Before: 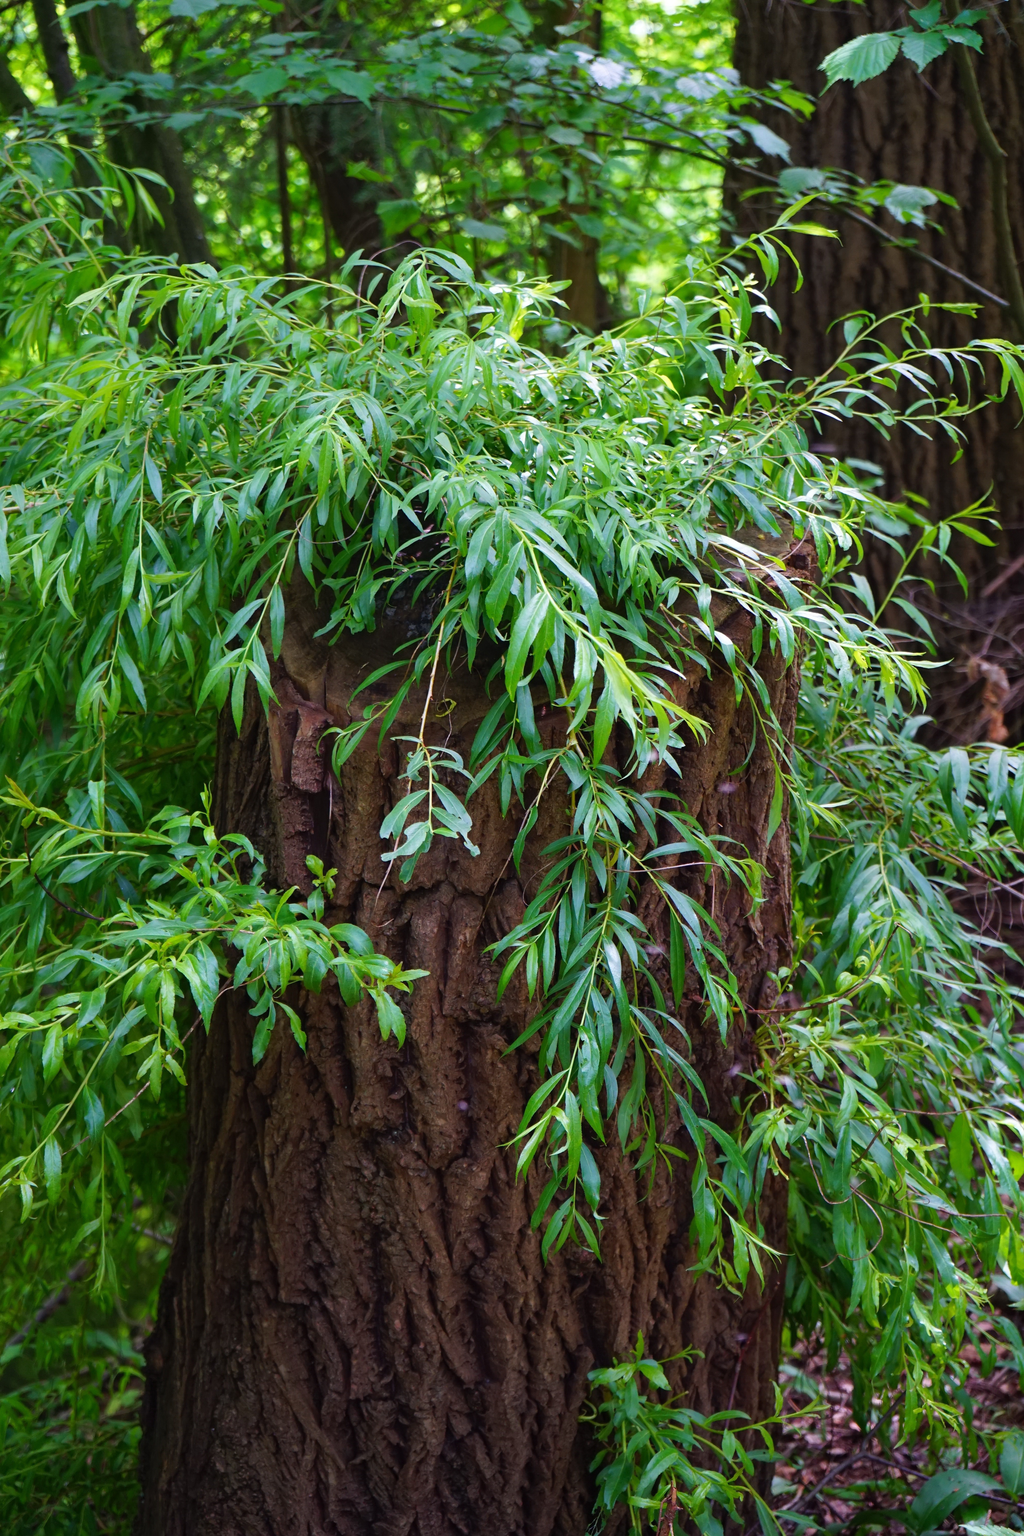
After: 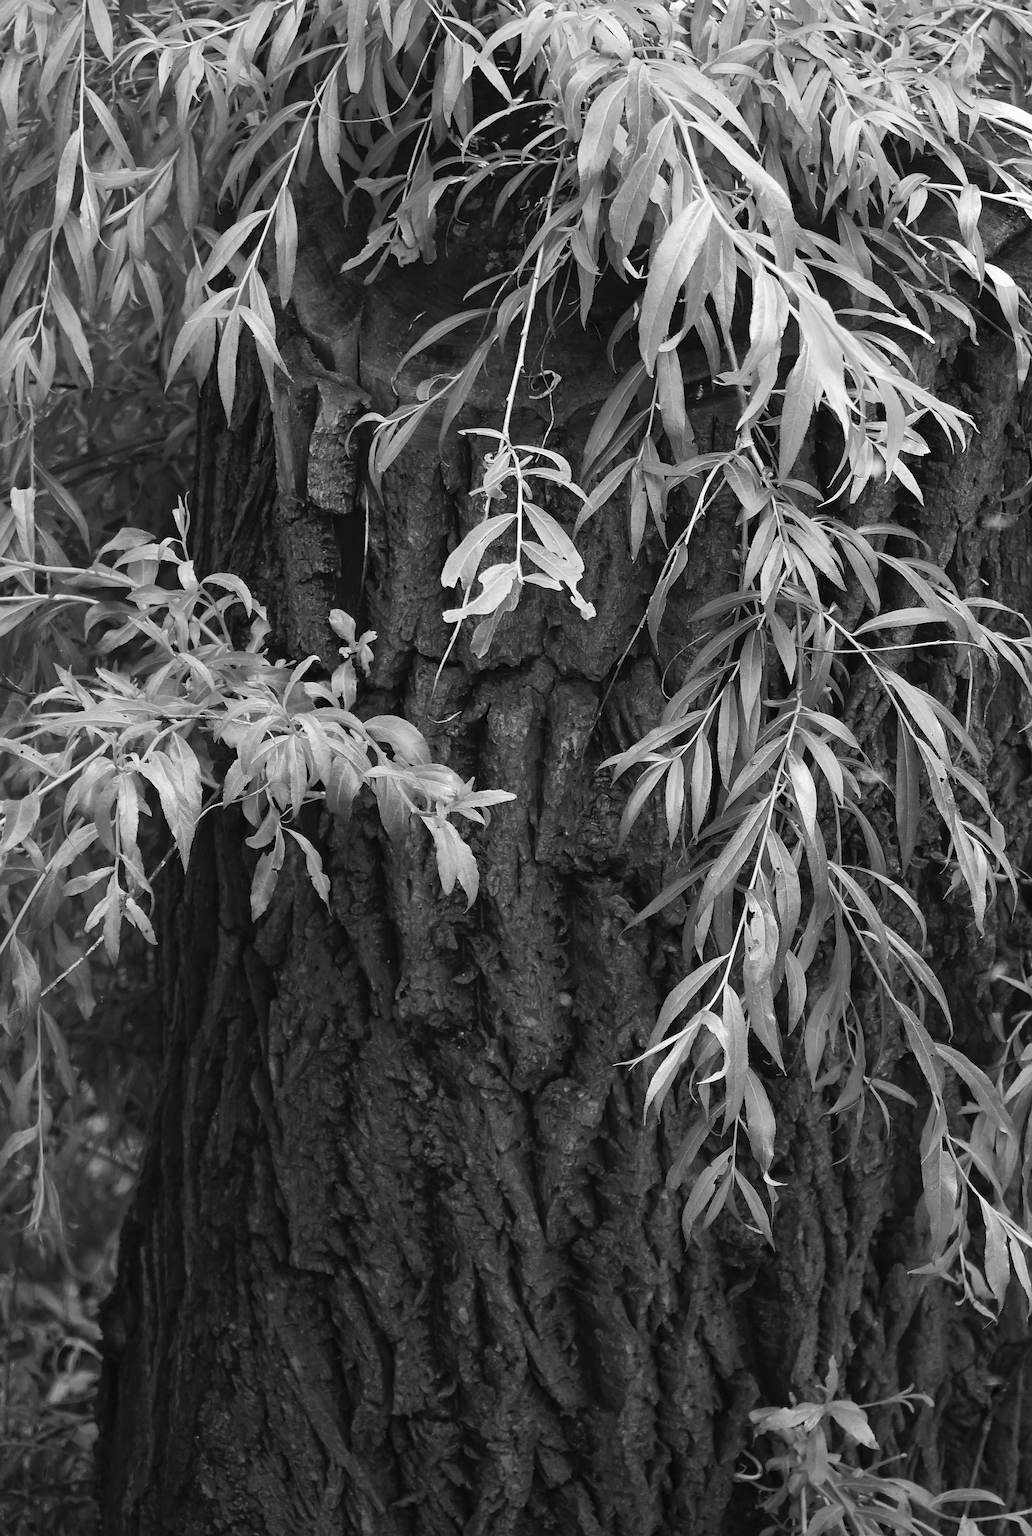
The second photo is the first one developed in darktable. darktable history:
sharpen: on, module defaults
white balance: red 1.004, blue 1.096
monochrome: on, module defaults
color balance rgb: linear chroma grading › global chroma 42%, perceptual saturation grading › global saturation 42%, global vibrance 33%
rotate and perspective: rotation 0.062°, lens shift (vertical) 0.115, lens shift (horizontal) -0.133, crop left 0.047, crop right 0.94, crop top 0.061, crop bottom 0.94
contrast brightness saturation: contrast 0.2, brightness 0.16, saturation 0.22
crop and rotate: angle -0.82°, left 3.85%, top 31.828%, right 27.992%
